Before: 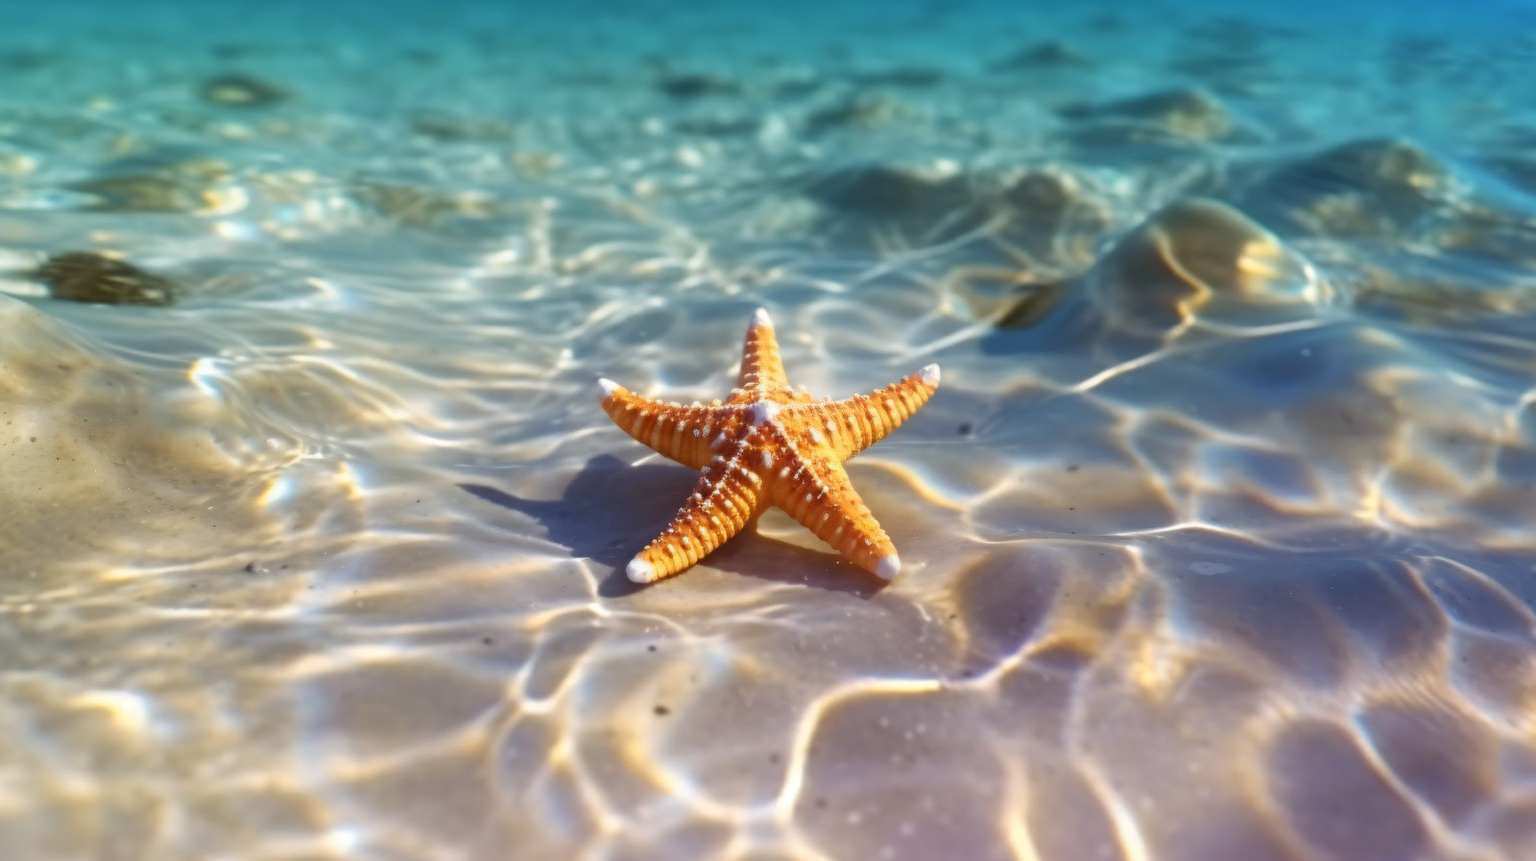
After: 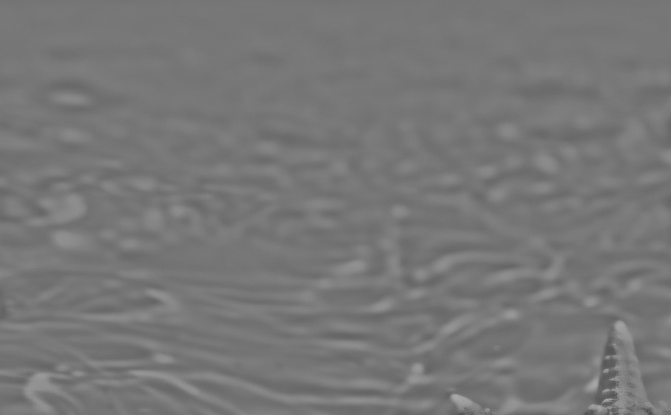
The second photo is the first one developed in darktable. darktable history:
crop and rotate: left 10.817%, top 0.062%, right 47.194%, bottom 53.626%
color balance rgb: perceptual saturation grading › global saturation 25%, global vibrance 10%
highpass: sharpness 25.84%, contrast boost 14.94%
exposure: exposure 0.6 EV, compensate highlight preservation false
